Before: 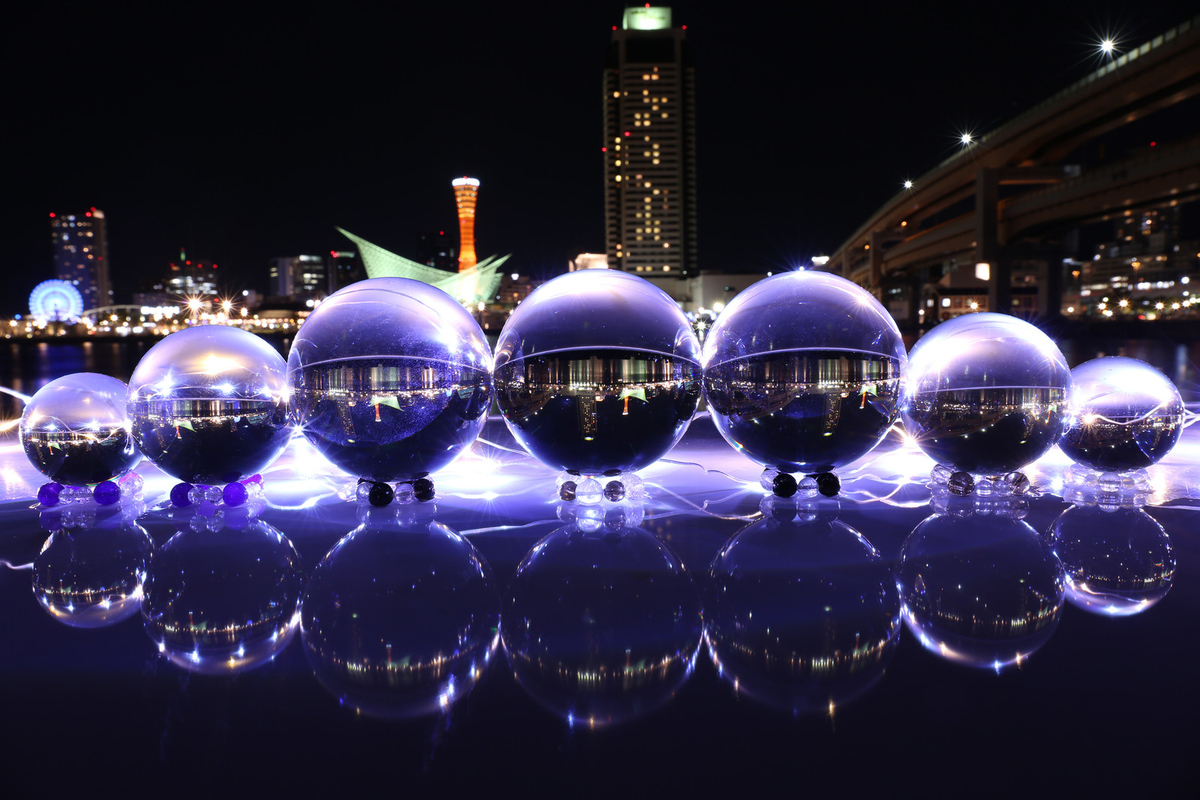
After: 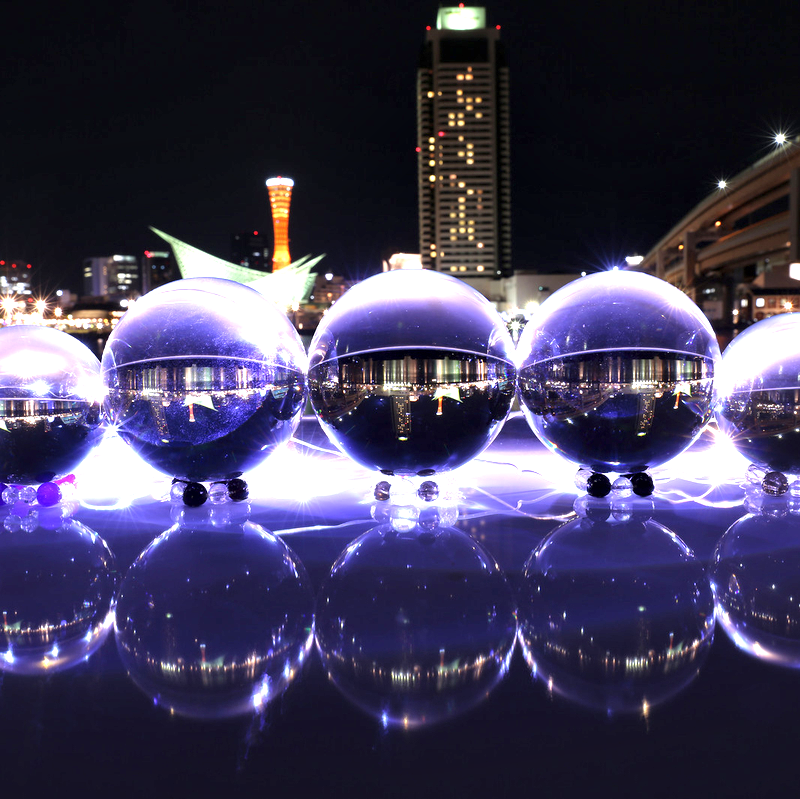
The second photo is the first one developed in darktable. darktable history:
tone equalizer: edges refinement/feathering 500, mask exposure compensation -1.57 EV, preserve details no
exposure: exposure 0.989 EV, compensate exposure bias true, compensate highlight preservation false
local contrast: mode bilateral grid, contrast 25, coarseness 60, detail 152%, midtone range 0.2
crop and rotate: left 15.517%, right 17.788%
